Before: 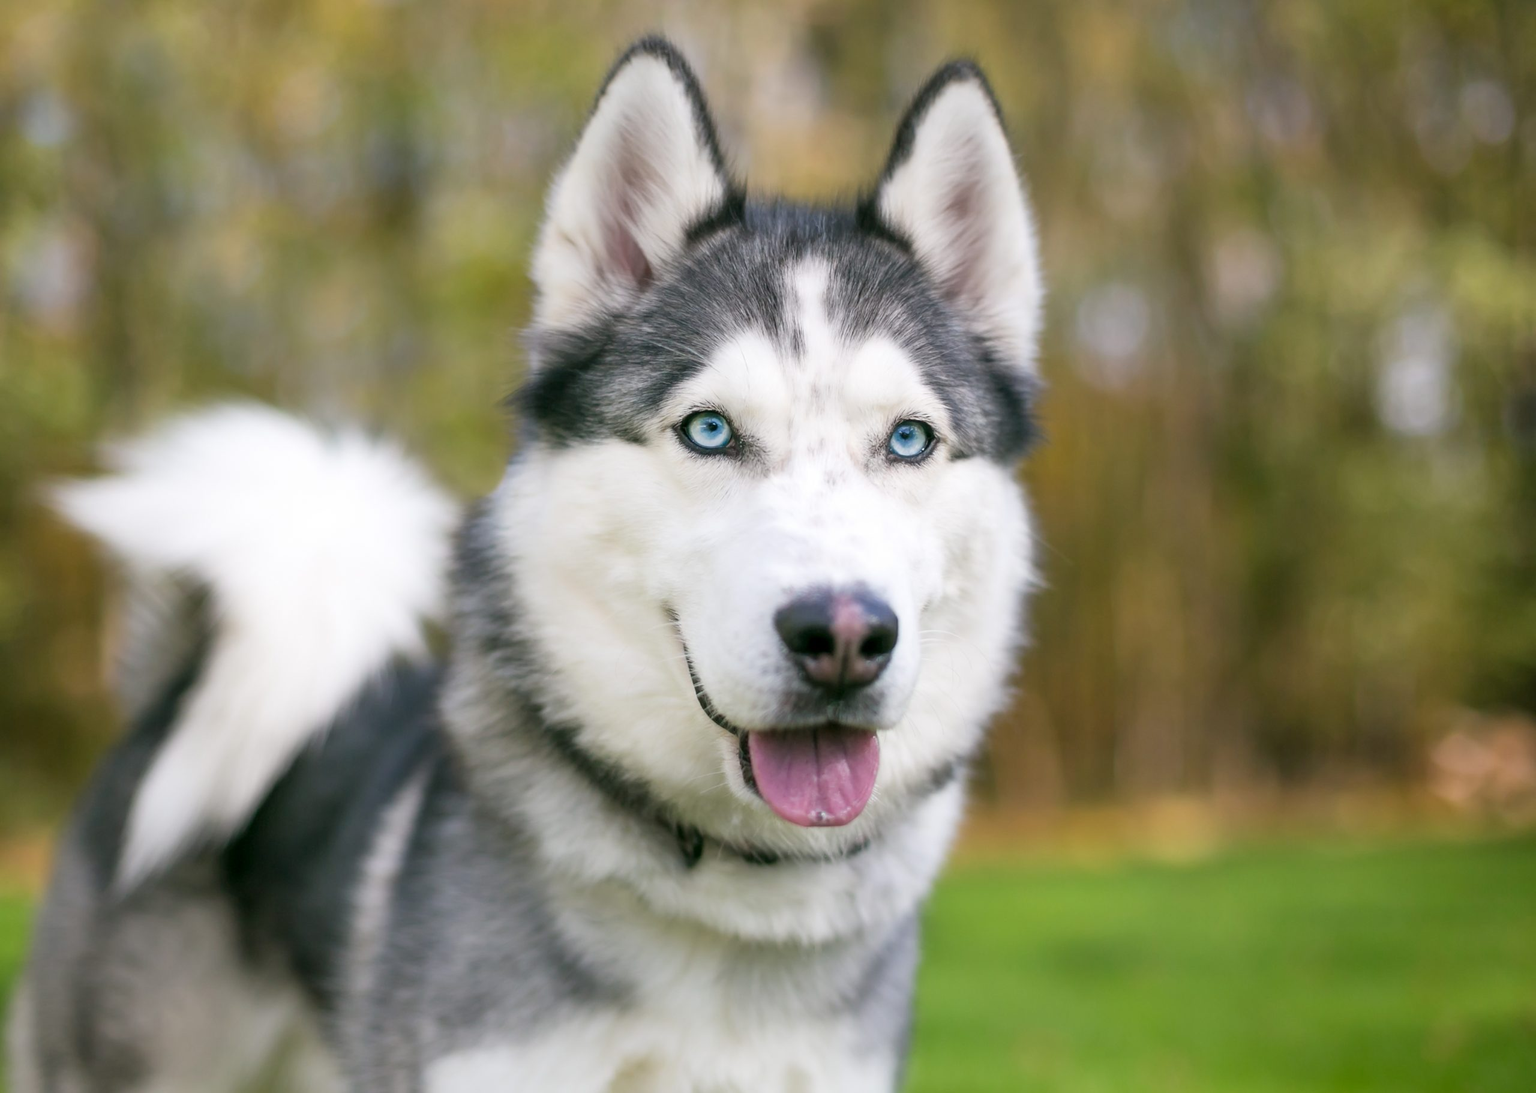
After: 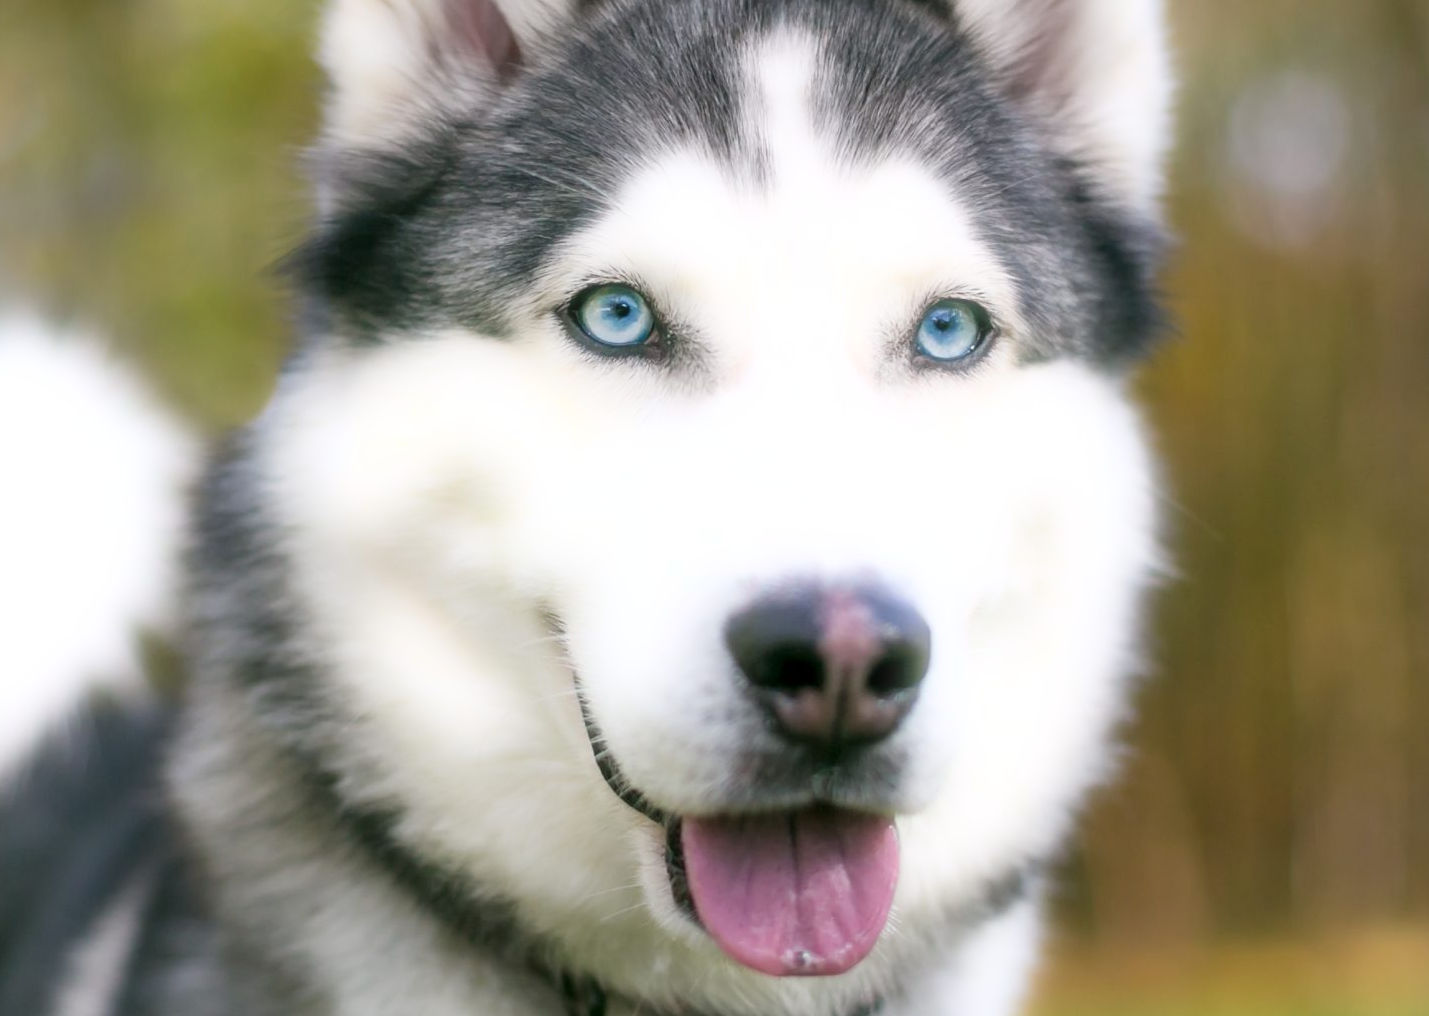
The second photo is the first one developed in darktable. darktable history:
bloom: size 5%, threshold 95%, strength 15%
crop and rotate: left 22.13%, top 22.054%, right 22.026%, bottom 22.102%
